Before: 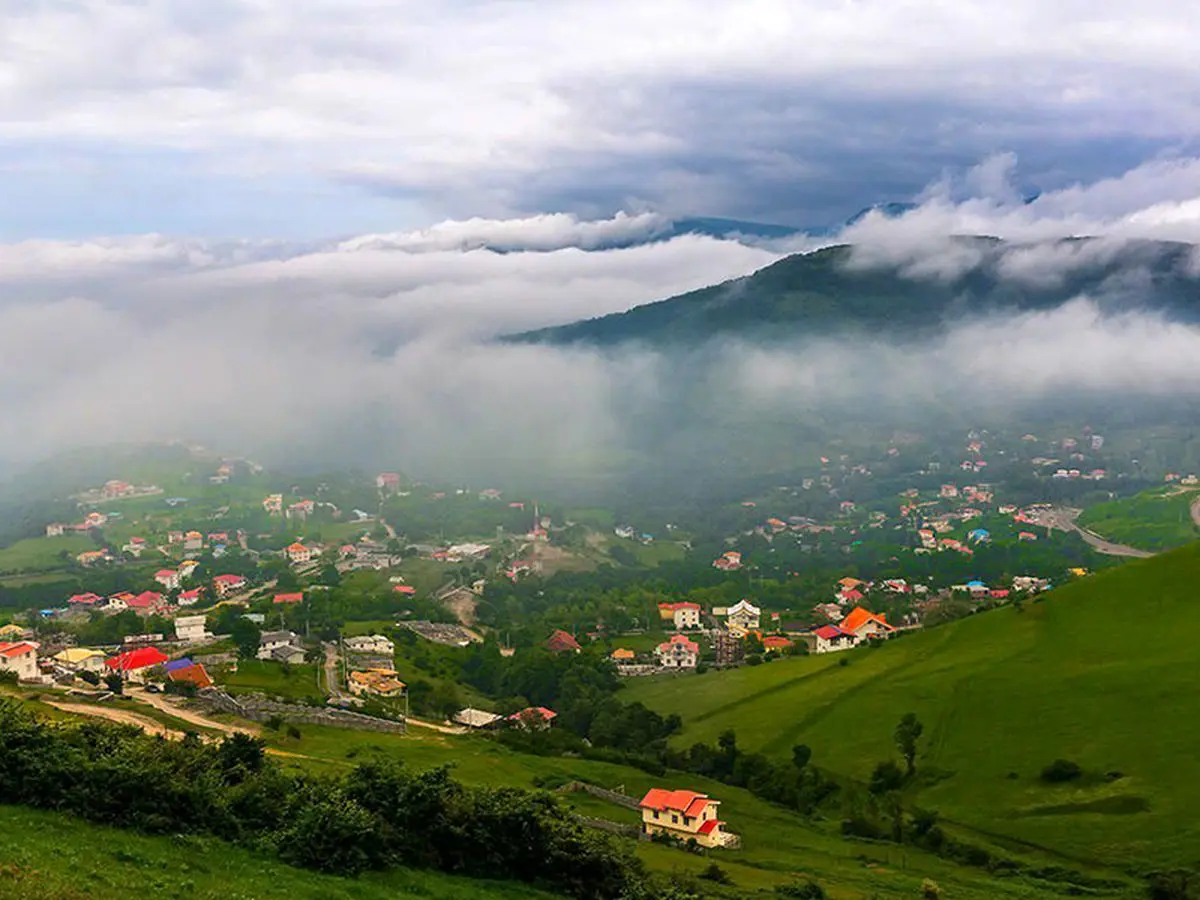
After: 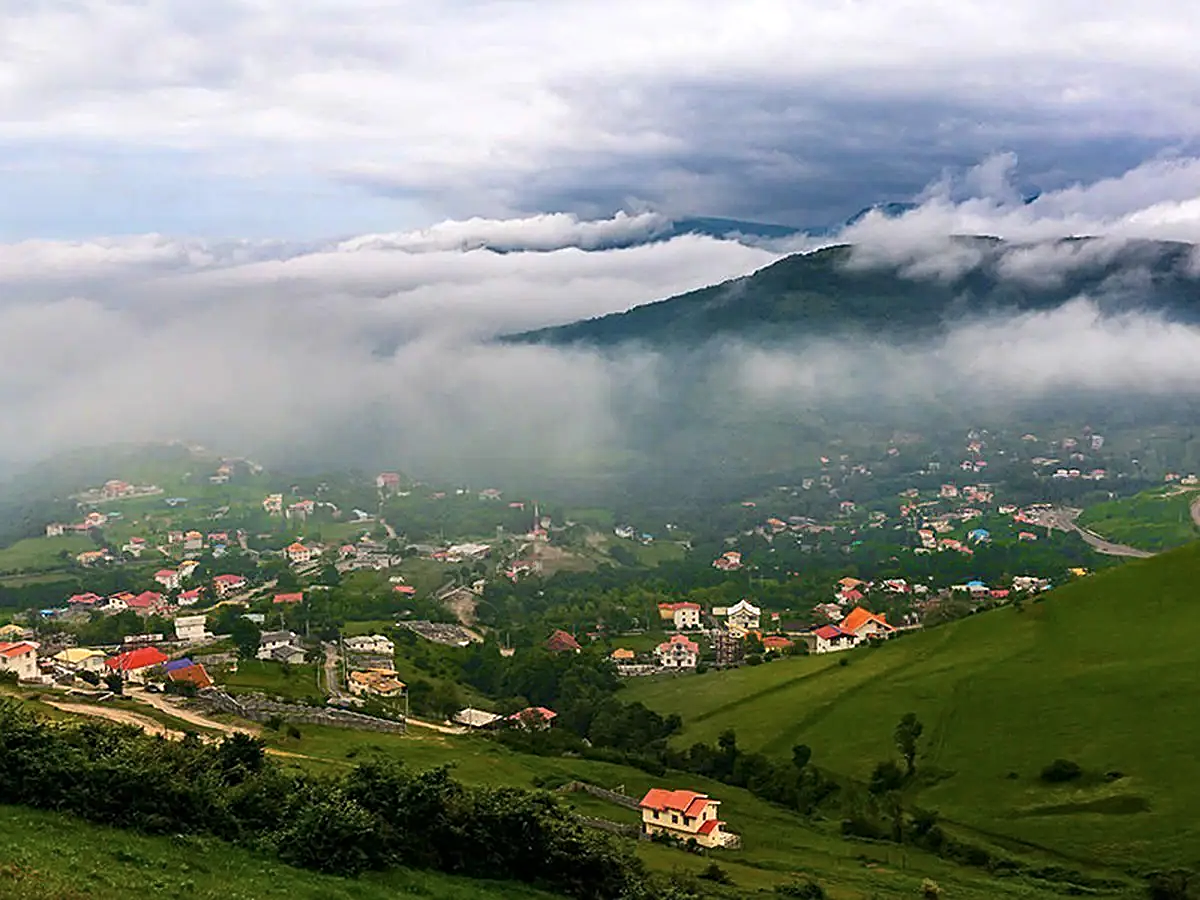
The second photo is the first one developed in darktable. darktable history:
contrast brightness saturation: contrast 0.11, saturation -0.17
sharpen: on, module defaults
haze removal: compatibility mode true, adaptive false
